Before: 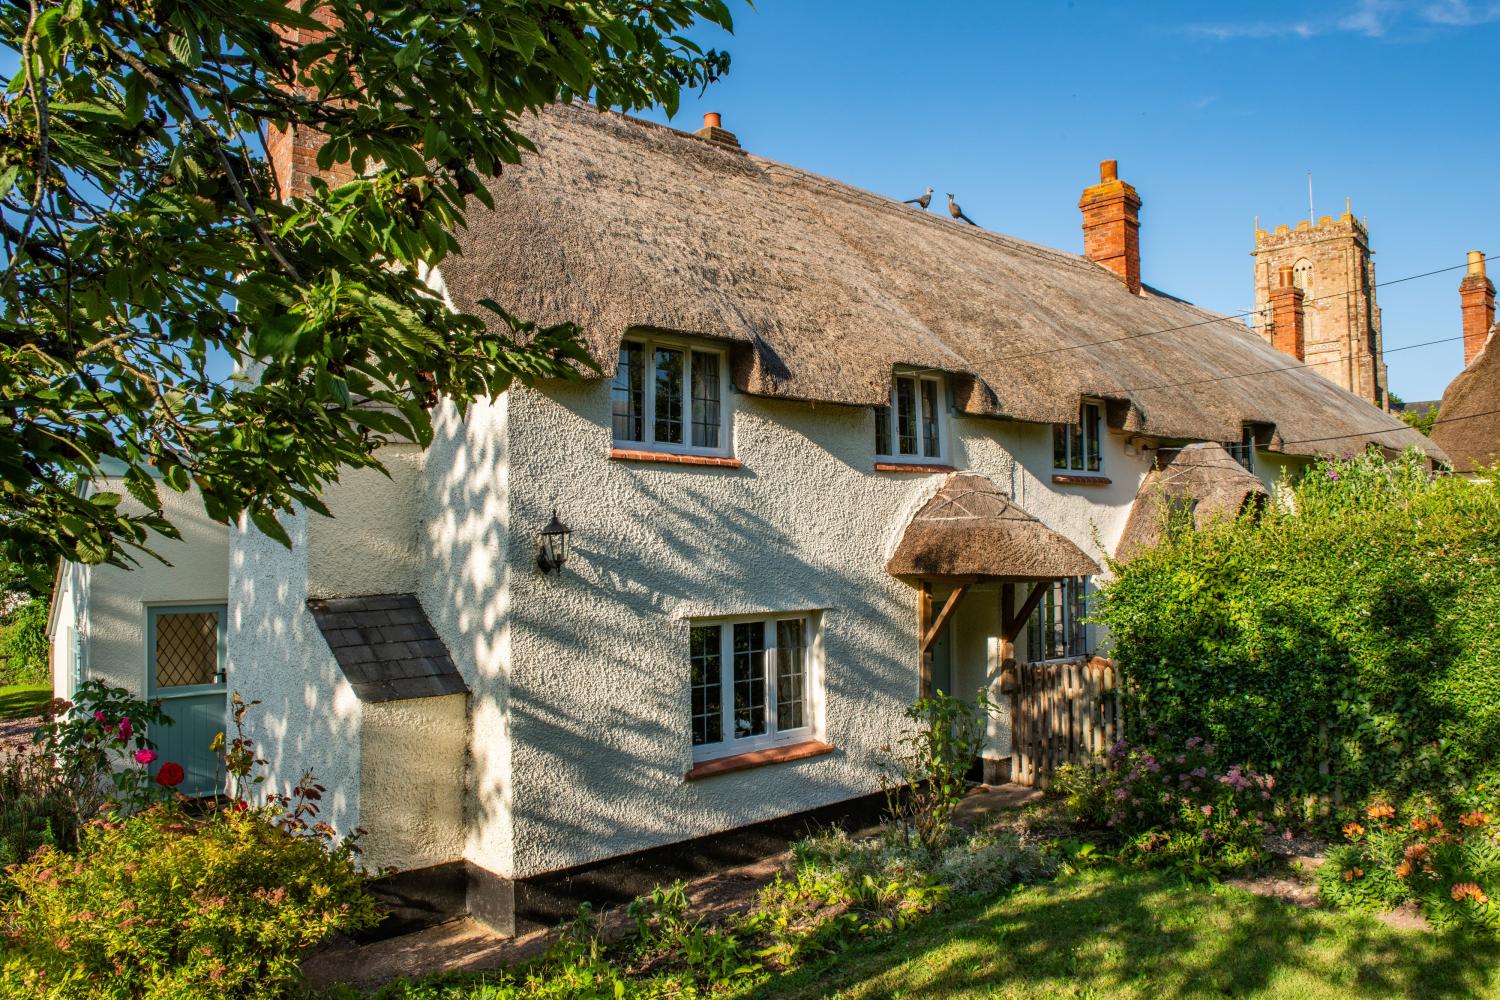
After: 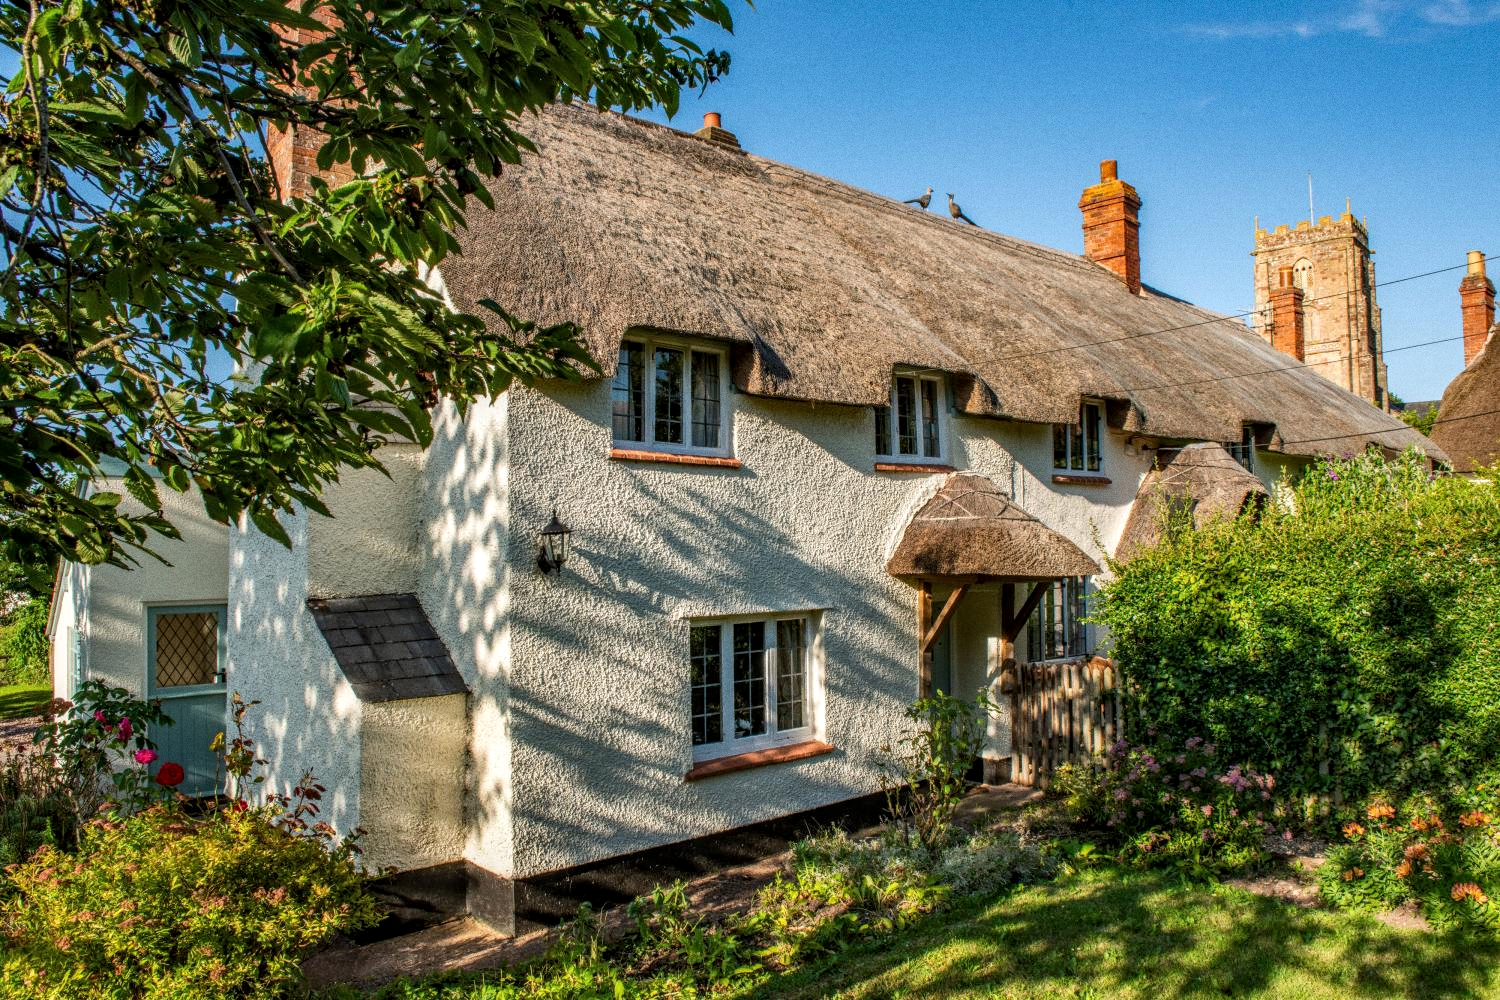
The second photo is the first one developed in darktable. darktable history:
grain: coarseness 0.09 ISO
local contrast: on, module defaults
